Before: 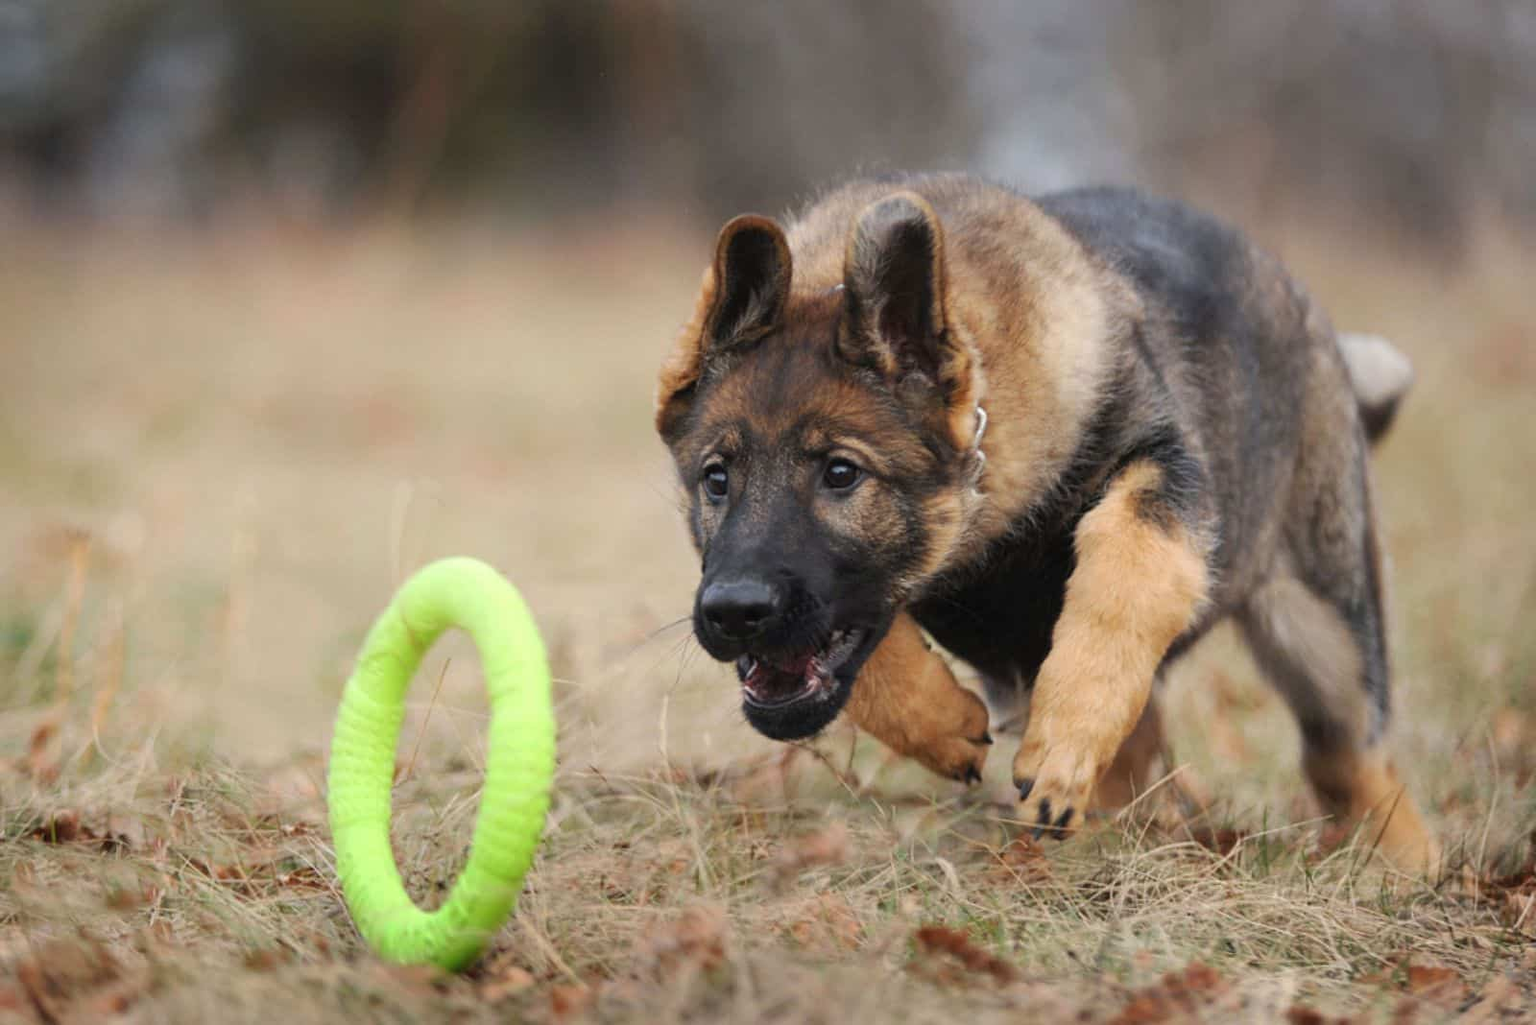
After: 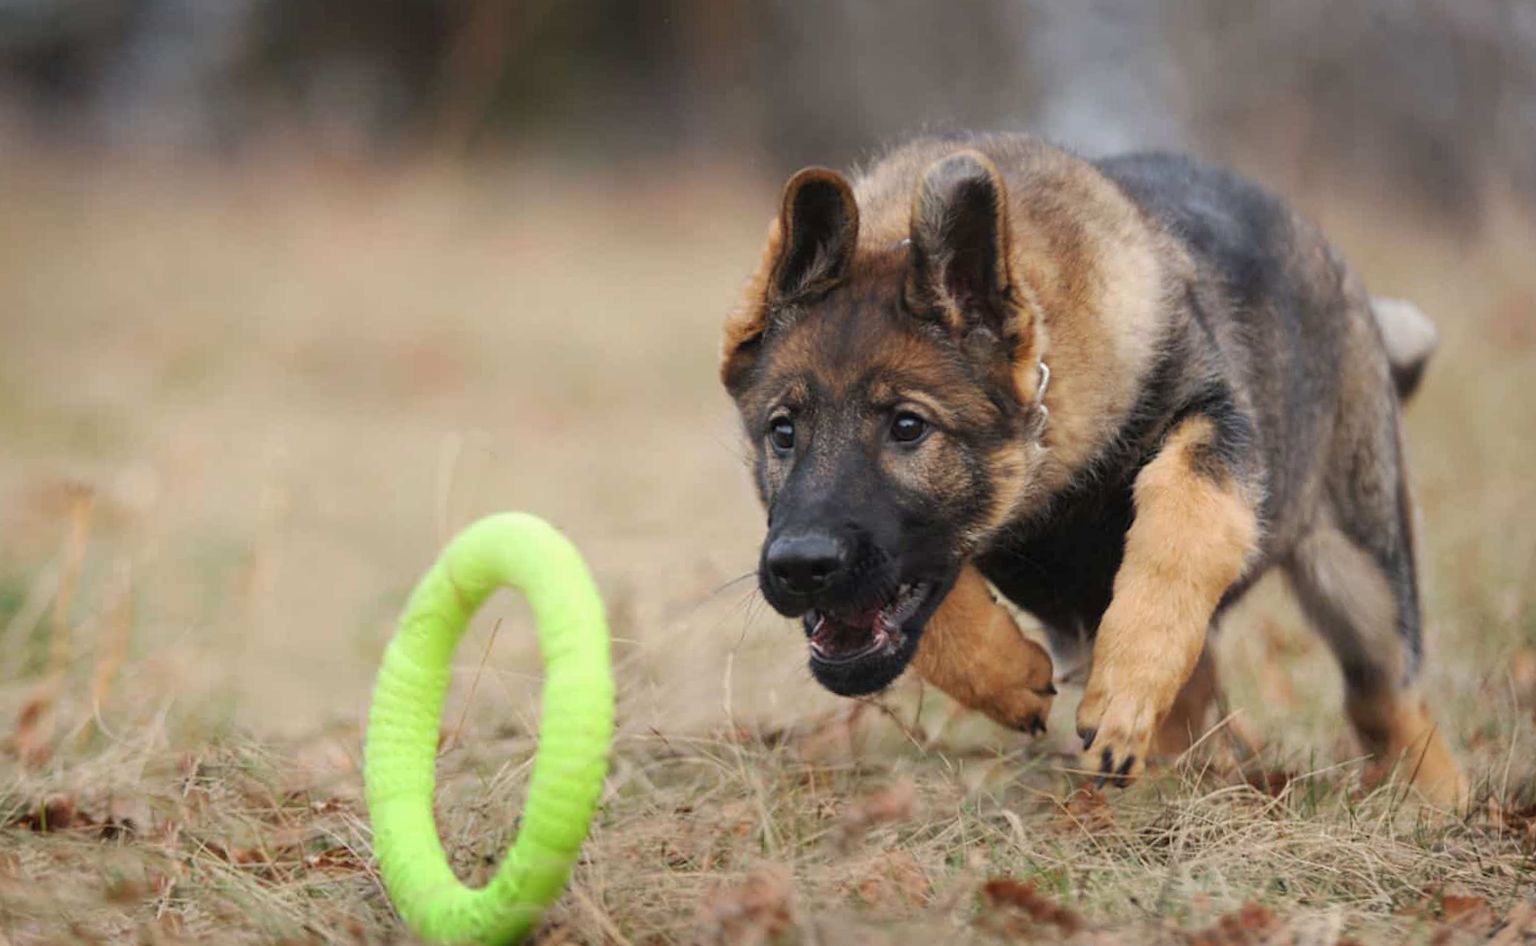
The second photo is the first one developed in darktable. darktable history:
tone equalizer: -7 EV 0.18 EV, -6 EV 0.12 EV, -5 EV 0.08 EV, -4 EV 0.04 EV, -2 EV -0.02 EV, -1 EV -0.04 EV, +0 EV -0.06 EV, luminance estimator HSV value / RGB max
rotate and perspective: rotation -0.013°, lens shift (vertical) -0.027, lens shift (horizontal) 0.178, crop left 0.016, crop right 0.989, crop top 0.082, crop bottom 0.918
